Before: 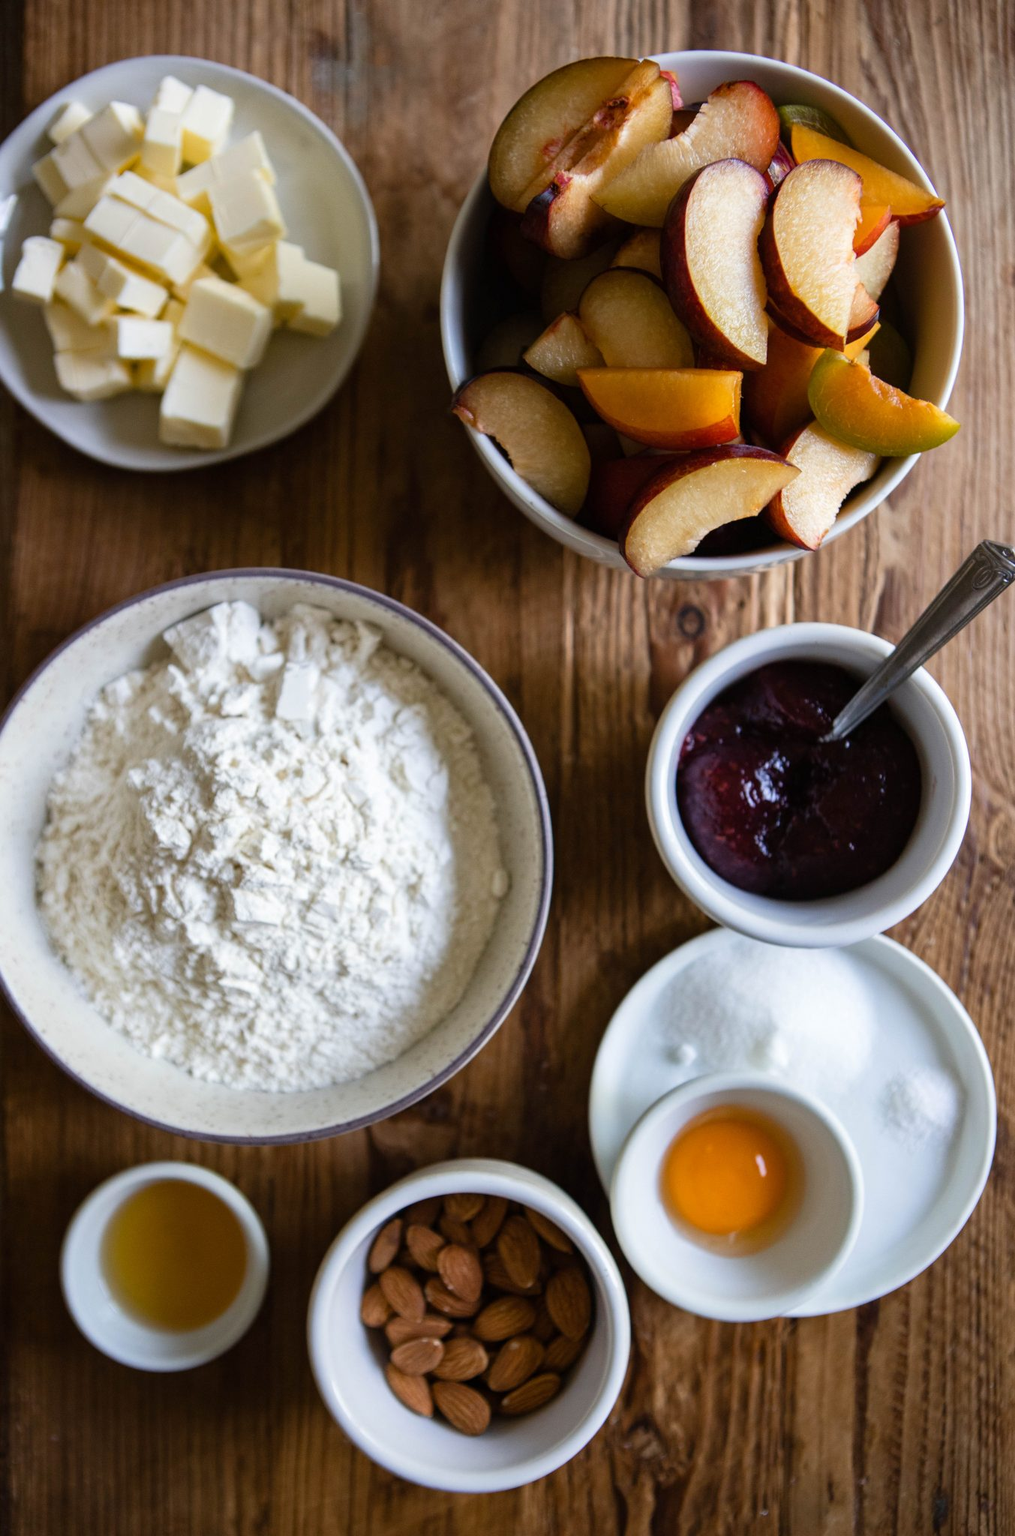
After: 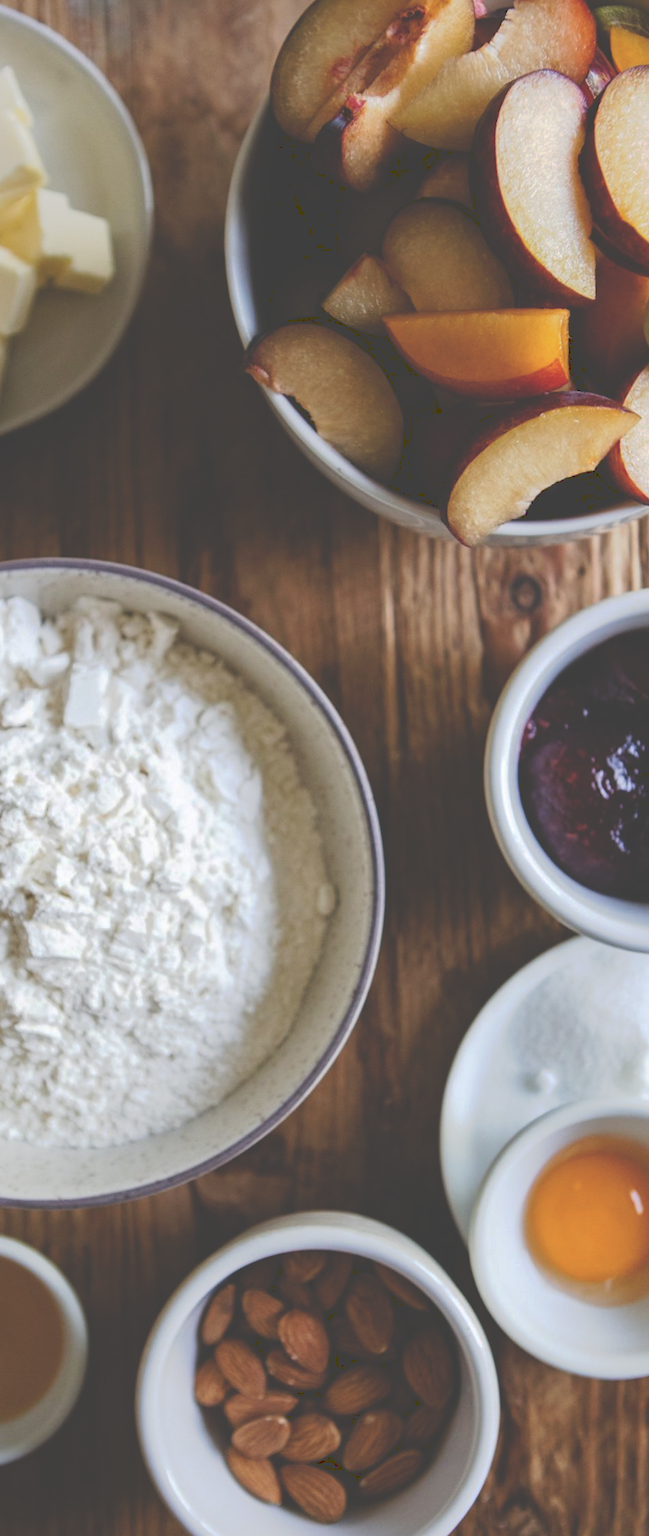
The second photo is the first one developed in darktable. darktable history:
crop: left 21.674%, right 22.086%
rotate and perspective: rotation -3°, crop left 0.031, crop right 0.968, crop top 0.07, crop bottom 0.93
tone curve: curves: ch0 [(0, 0) (0.003, 0.264) (0.011, 0.264) (0.025, 0.265) (0.044, 0.269) (0.069, 0.273) (0.1, 0.28) (0.136, 0.292) (0.177, 0.309) (0.224, 0.336) (0.277, 0.371) (0.335, 0.412) (0.399, 0.469) (0.468, 0.533) (0.543, 0.595) (0.623, 0.66) (0.709, 0.73) (0.801, 0.8) (0.898, 0.854) (1, 1)], preserve colors none
